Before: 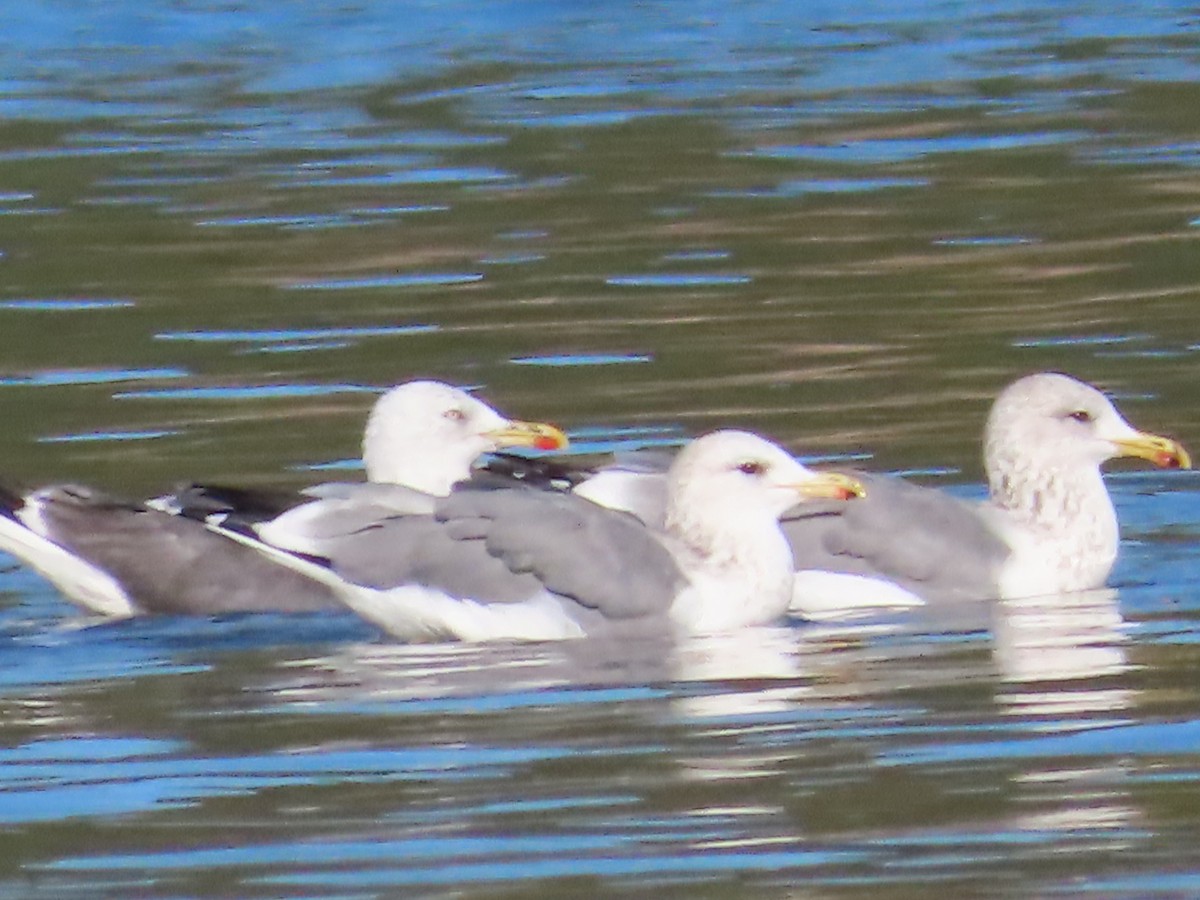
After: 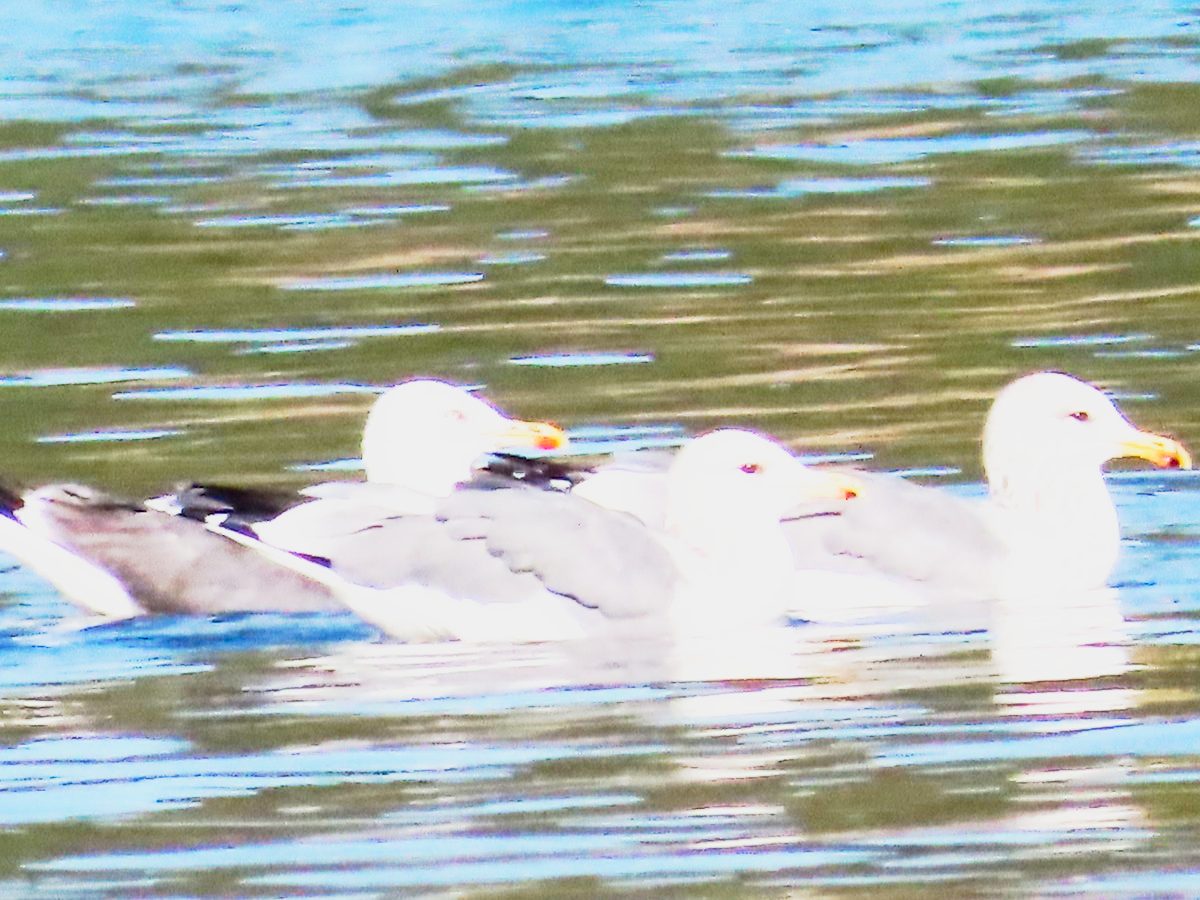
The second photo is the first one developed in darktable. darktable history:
contrast brightness saturation: contrast 0.152, brightness -0.014, saturation 0.102
tone curve: curves: ch0 [(0.013, 0) (0.061, 0.068) (0.239, 0.256) (0.502, 0.505) (0.683, 0.676) (0.761, 0.773) (0.858, 0.858) (0.987, 0.945)]; ch1 [(0, 0) (0.172, 0.123) (0.304, 0.288) (0.414, 0.44) (0.472, 0.473) (0.502, 0.508) (0.521, 0.528) (0.583, 0.595) (0.654, 0.673) (0.728, 0.761) (1, 1)]; ch2 [(0, 0) (0.411, 0.424) (0.485, 0.476) (0.502, 0.502) (0.553, 0.557) (0.57, 0.576) (1, 1)], preserve colors none
base curve: curves: ch0 [(0, 0) (0.007, 0.004) (0.027, 0.03) (0.046, 0.07) (0.207, 0.54) (0.442, 0.872) (0.673, 0.972) (1, 1)], preserve colors none
